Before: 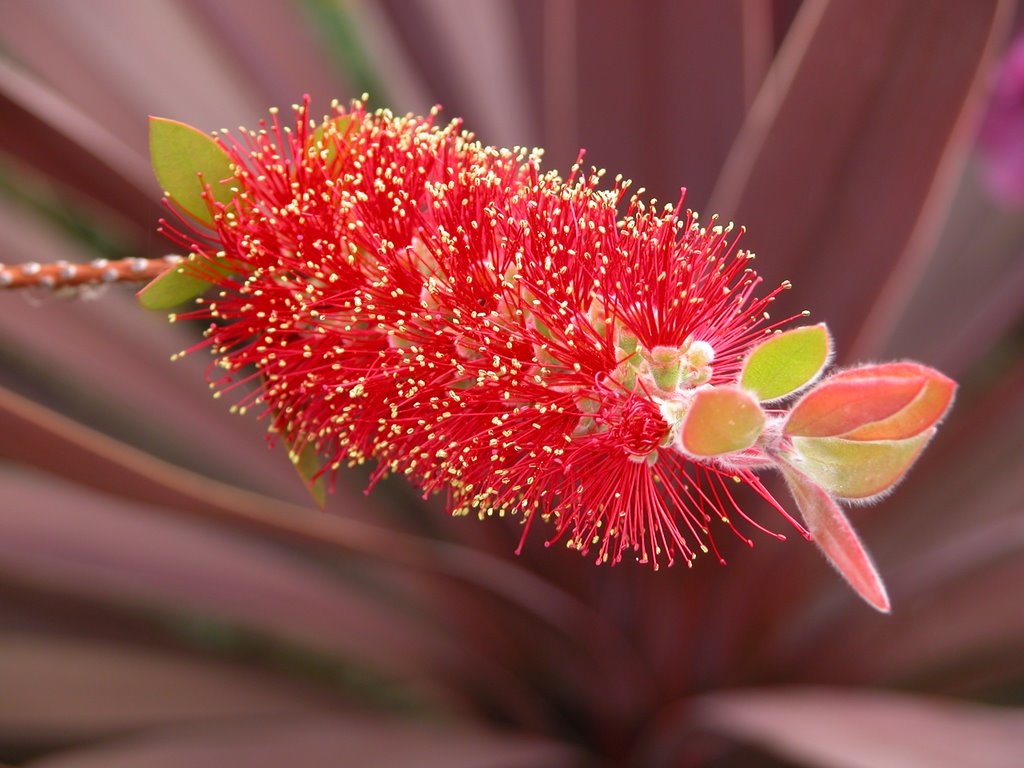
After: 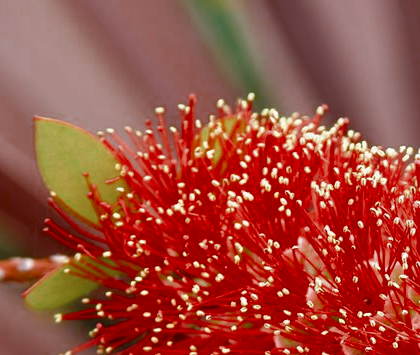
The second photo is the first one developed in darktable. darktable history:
crop and rotate: left 11.161%, top 0.1%, right 47.755%, bottom 53.615%
color balance rgb: perceptual saturation grading › global saturation 0.208%, perceptual saturation grading › highlights -16.785%, perceptual saturation grading › mid-tones 32.496%, perceptual saturation grading › shadows 50.394%, global vibrance 20%
color zones: curves: ch0 [(0, 0.5) (0.125, 0.4) (0.25, 0.5) (0.375, 0.4) (0.5, 0.4) (0.625, 0.35) (0.75, 0.35) (0.875, 0.5)]; ch1 [(0, 0.35) (0.125, 0.45) (0.25, 0.35) (0.375, 0.35) (0.5, 0.35) (0.625, 0.35) (0.75, 0.45) (0.875, 0.35)]; ch2 [(0, 0.6) (0.125, 0.5) (0.25, 0.5) (0.375, 0.6) (0.5, 0.6) (0.625, 0.5) (0.75, 0.5) (0.875, 0.5)]
